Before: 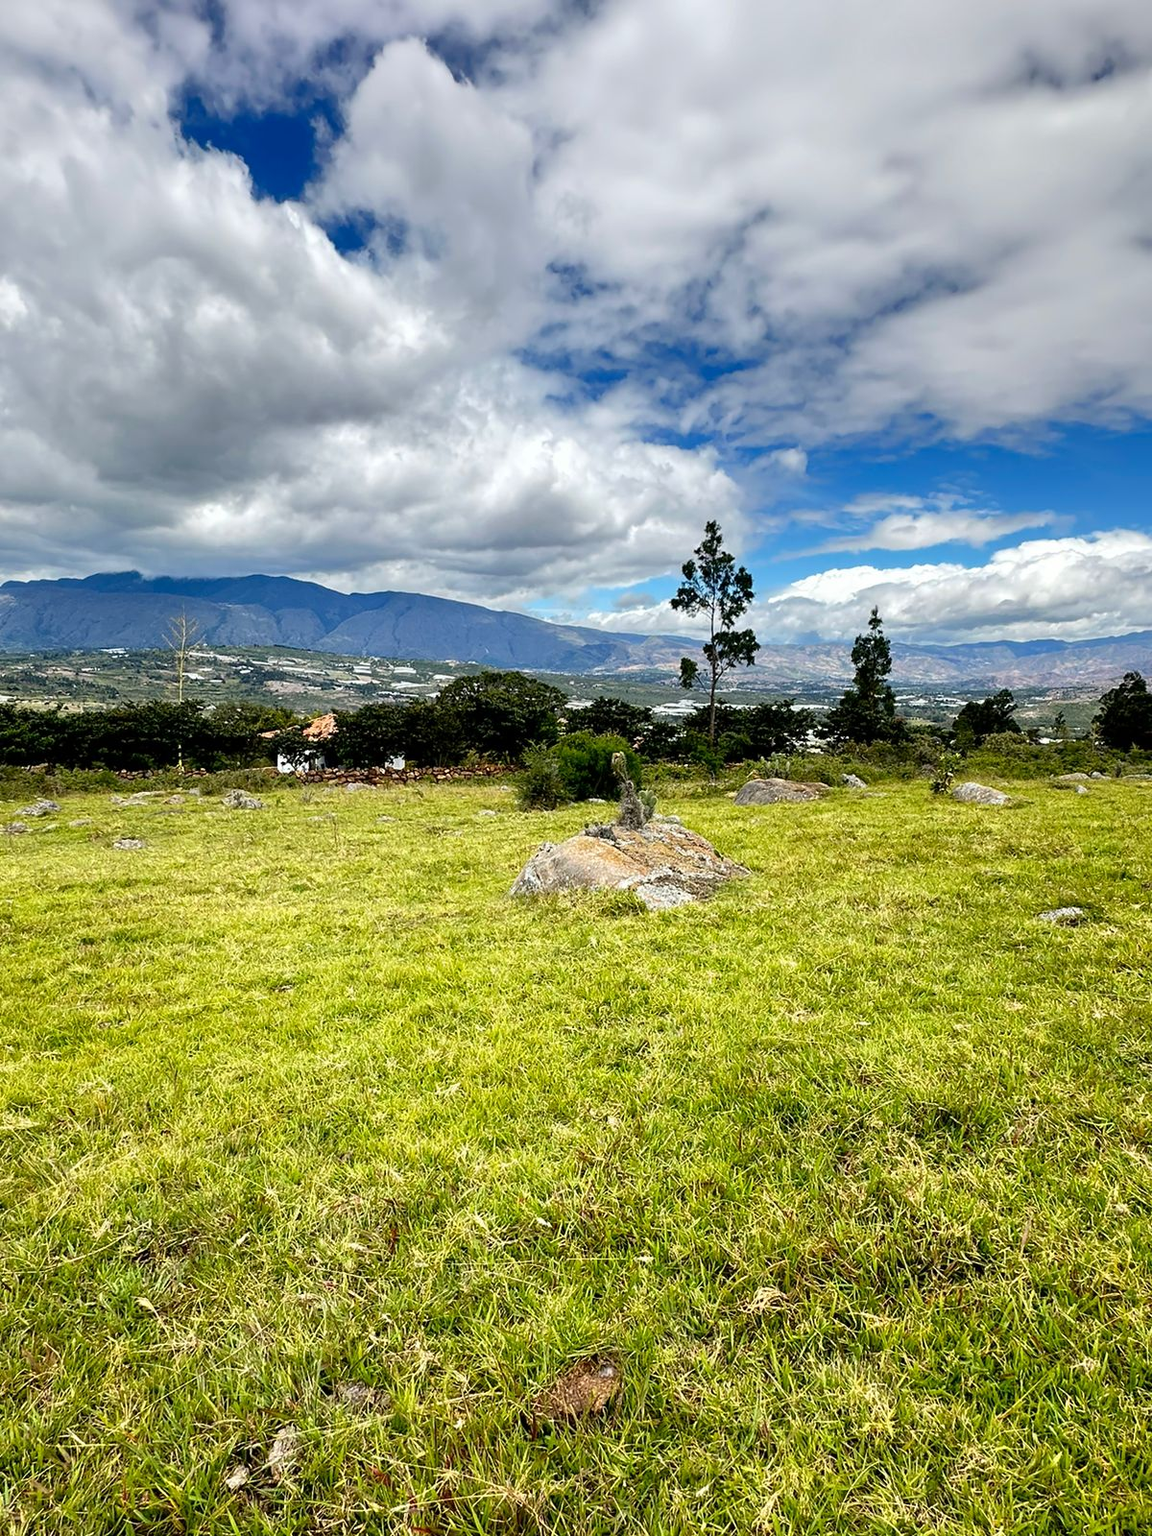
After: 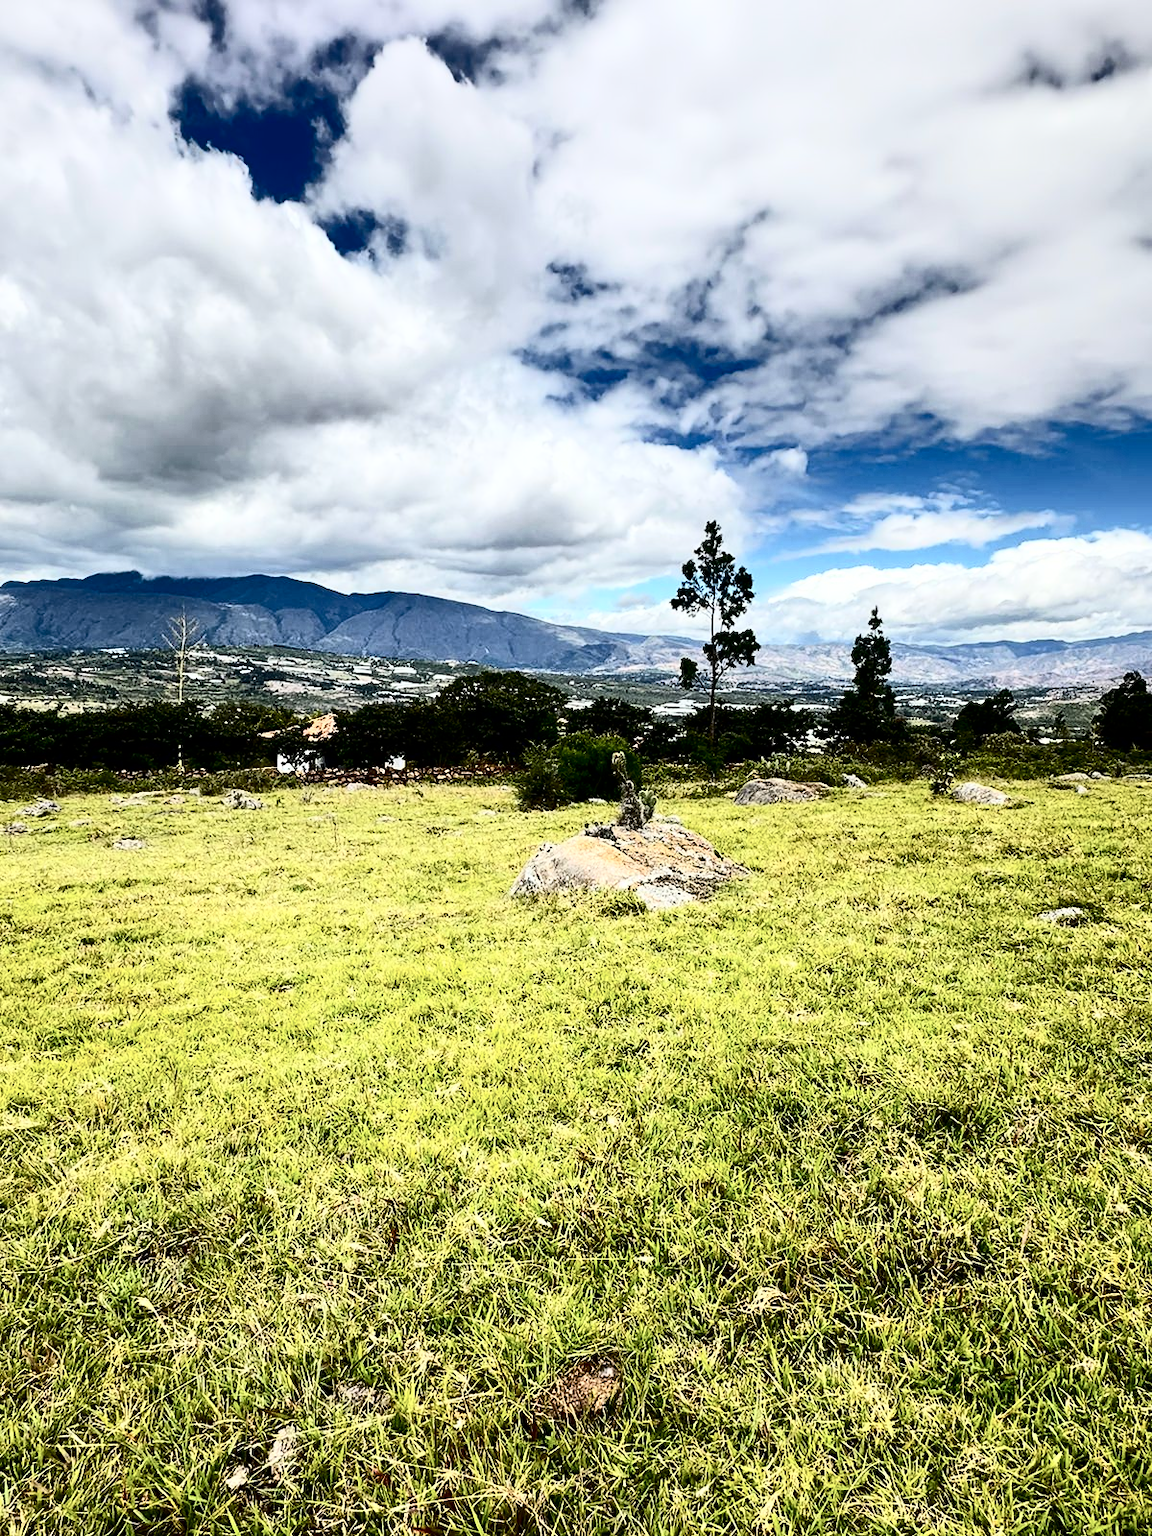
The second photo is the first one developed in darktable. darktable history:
contrast brightness saturation: contrast 0.495, saturation -0.105
exposure: compensate highlight preservation false
